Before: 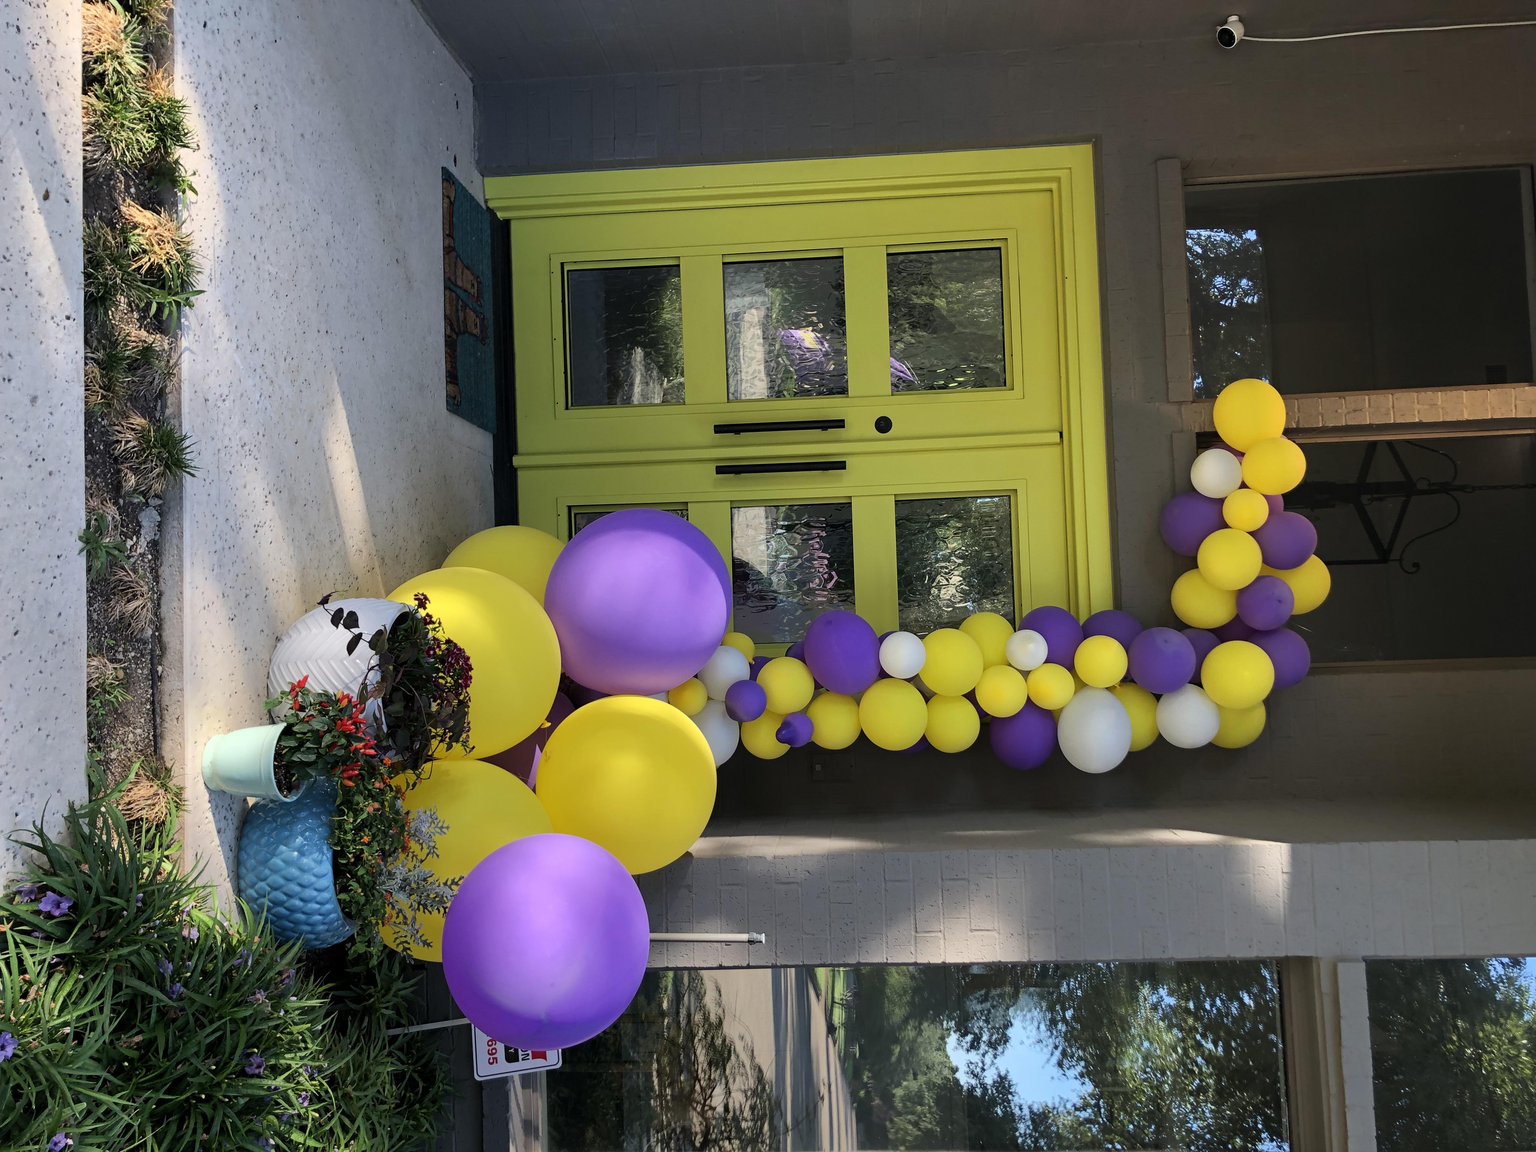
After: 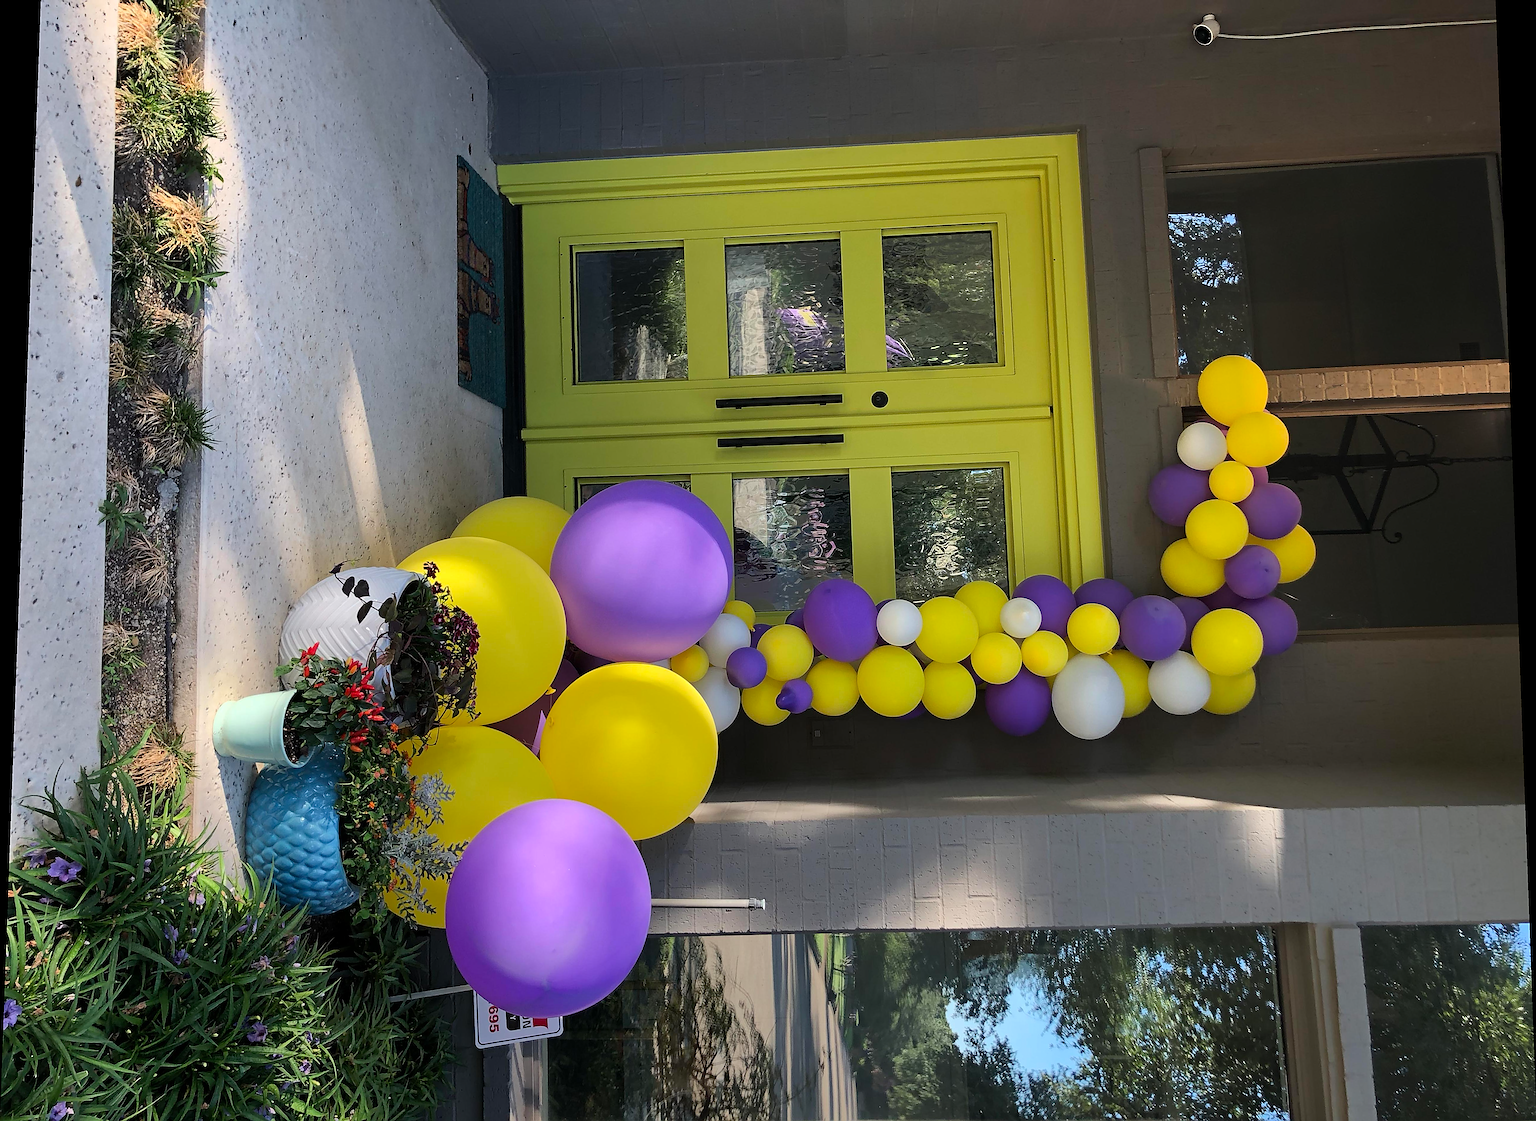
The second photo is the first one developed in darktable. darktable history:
rotate and perspective: lens shift (horizontal) -0.055, automatic cropping off
sharpen: amount 1
